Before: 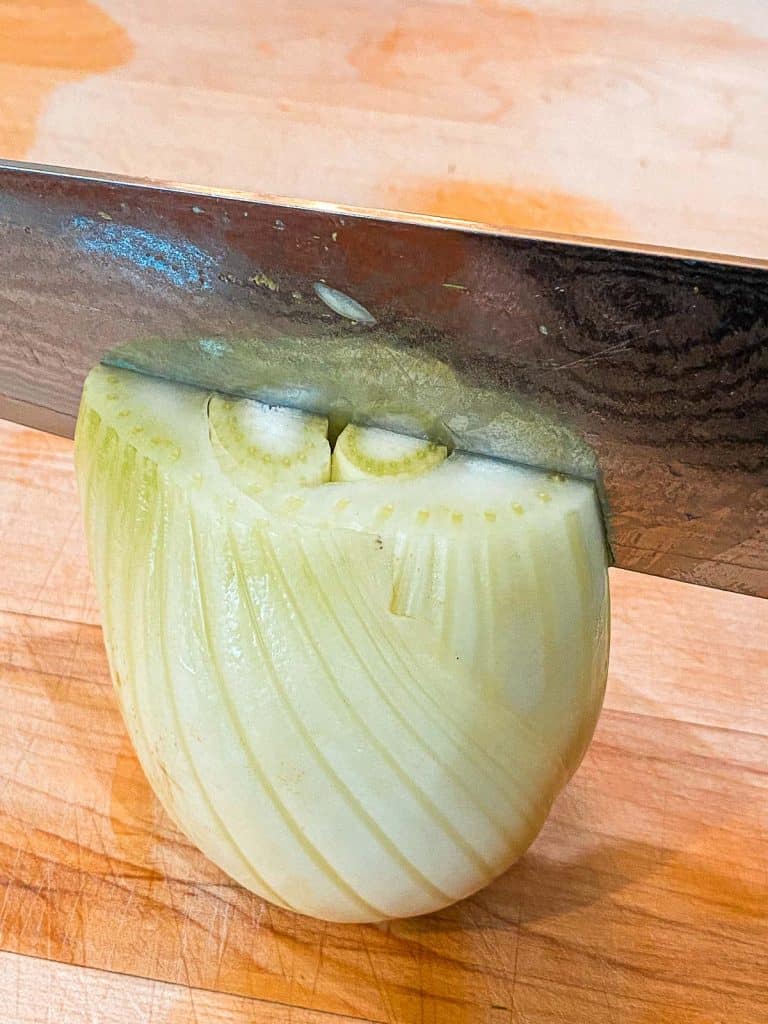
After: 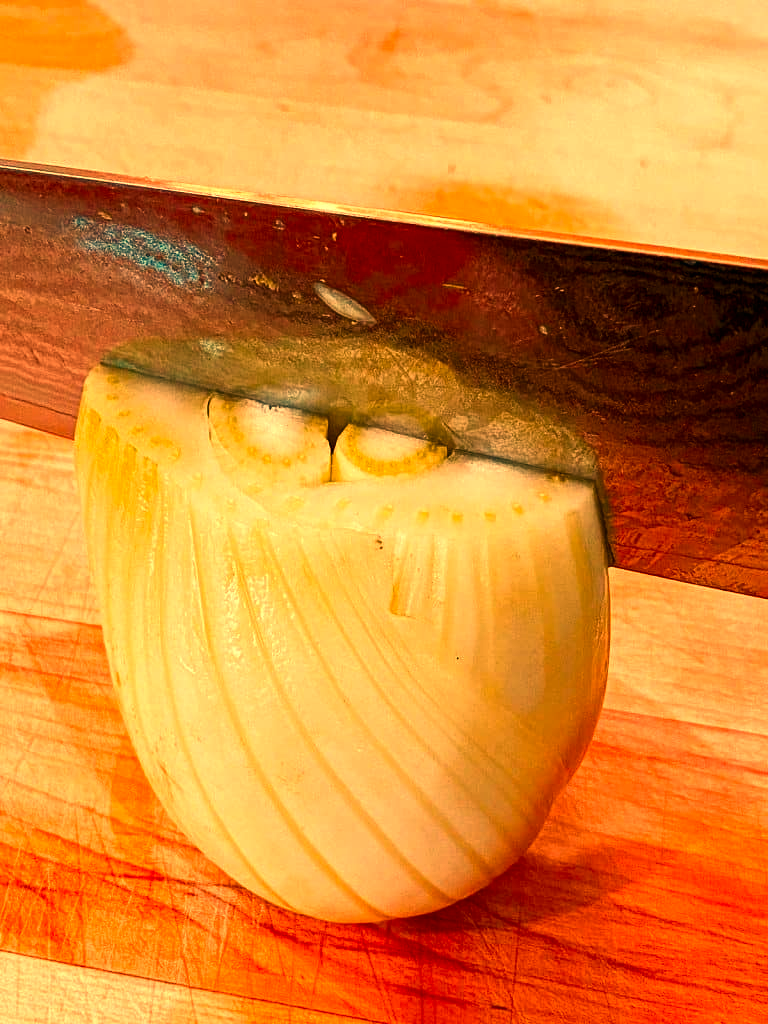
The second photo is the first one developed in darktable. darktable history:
white balance: red 1.467, blue 0.684
contrast brightness saturation: brightness -0.25, saturation 0.2
